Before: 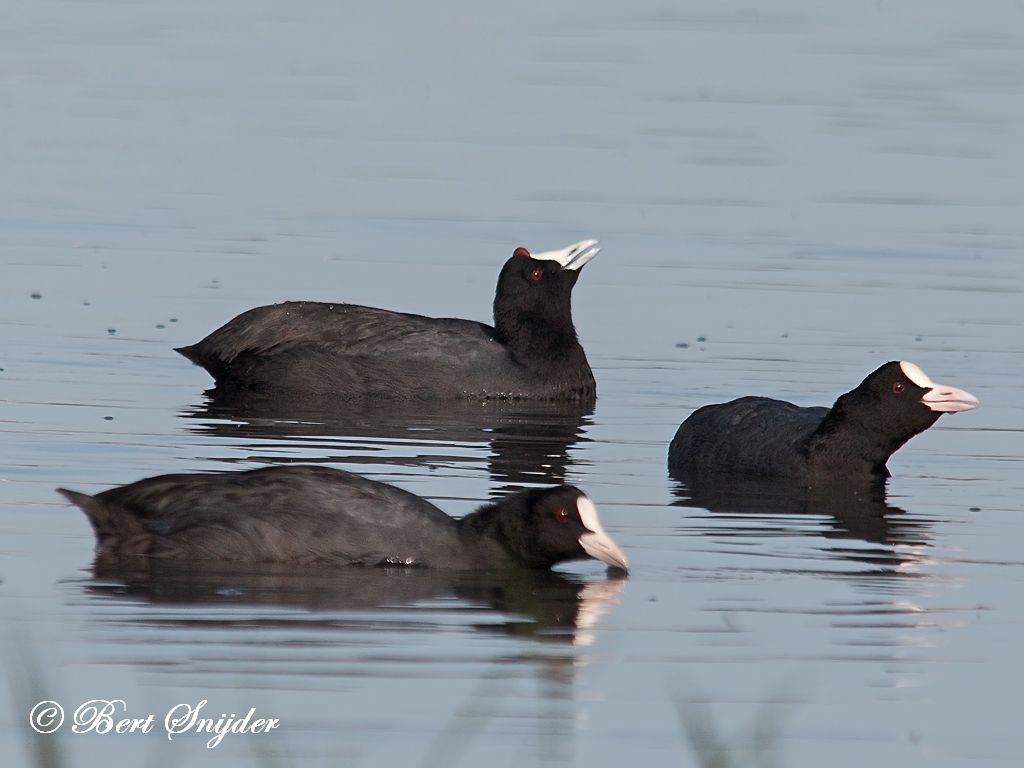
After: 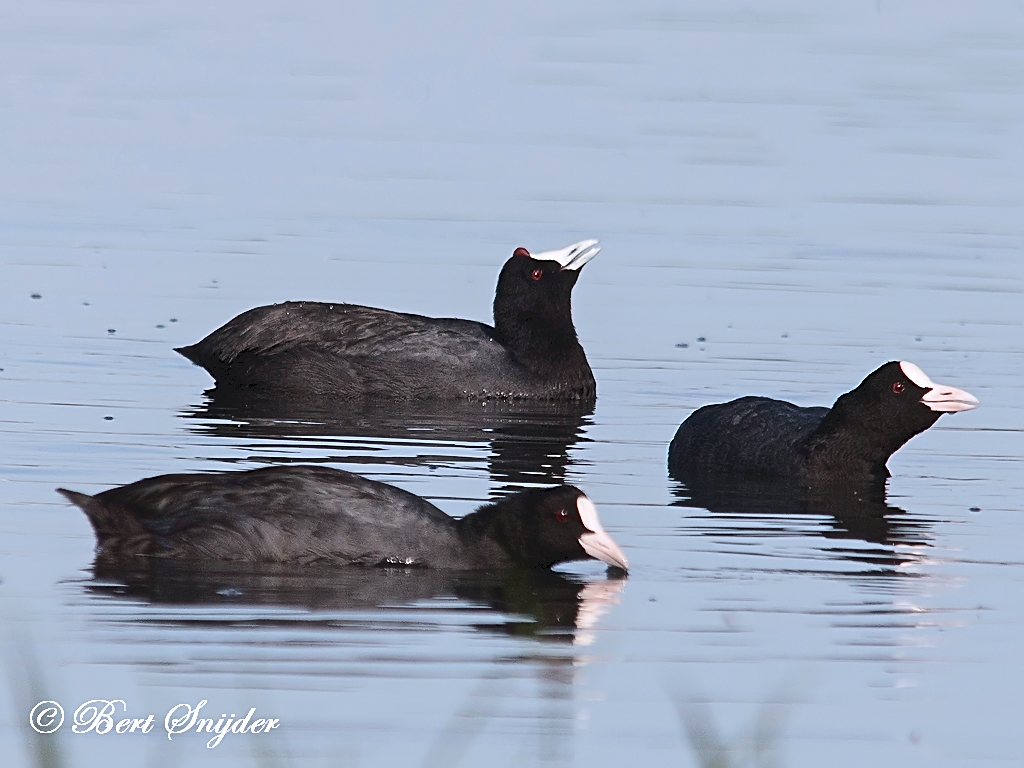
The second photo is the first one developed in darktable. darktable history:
sharpen: on, module defaults
tone curve: curves: ch0 [(0, 0) (0.003, 0.072) (0.011, 0.073) (0.025, 0.072) (0.044, 0.076) (0.069, 0.089) (0.1, 0.103) (0.136, 0.123) (0.177, 0.158) (0.224, 0.21) (0.277, 0.275) (0.335, 0.372) (0.399, 0.463) (0.468, 0.556) (0.543, 0.633) (0.623, 0.712) (0.709, 0.795) (0.801, 0.869) (0.898, 0.942) (1, 1)], color space Lab, independent channels, preserve colors none
color calibration: illuminant as shot in camera, x 0.358, y 0.373, temperature 4628.91 K, clip negative RGB from gamut false
